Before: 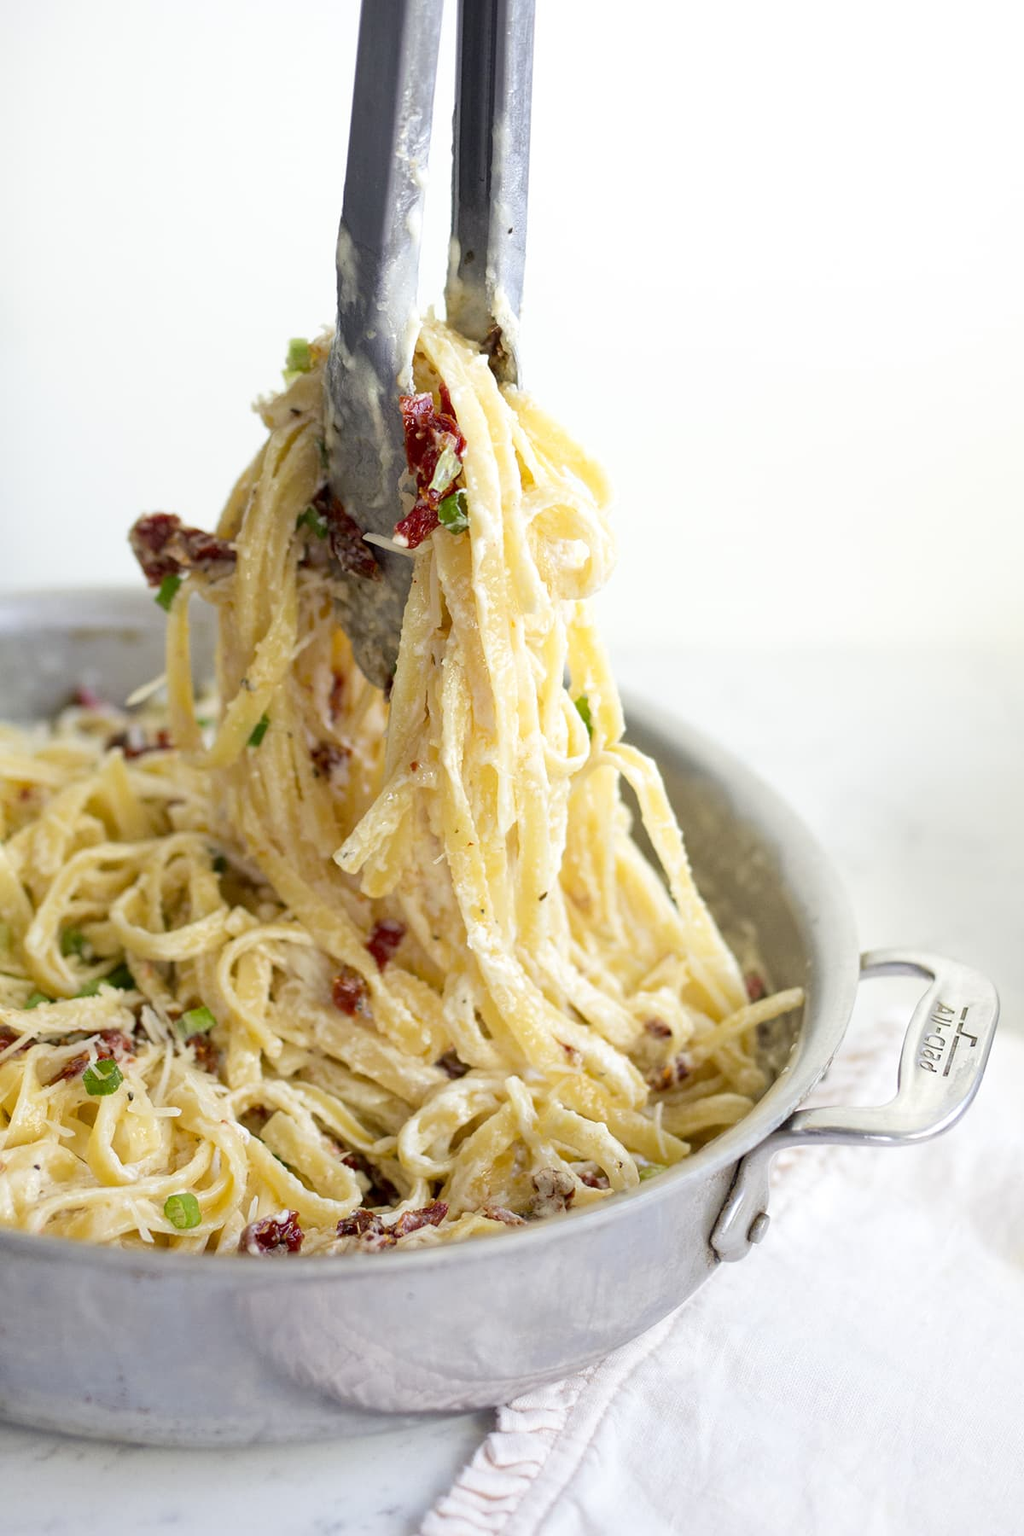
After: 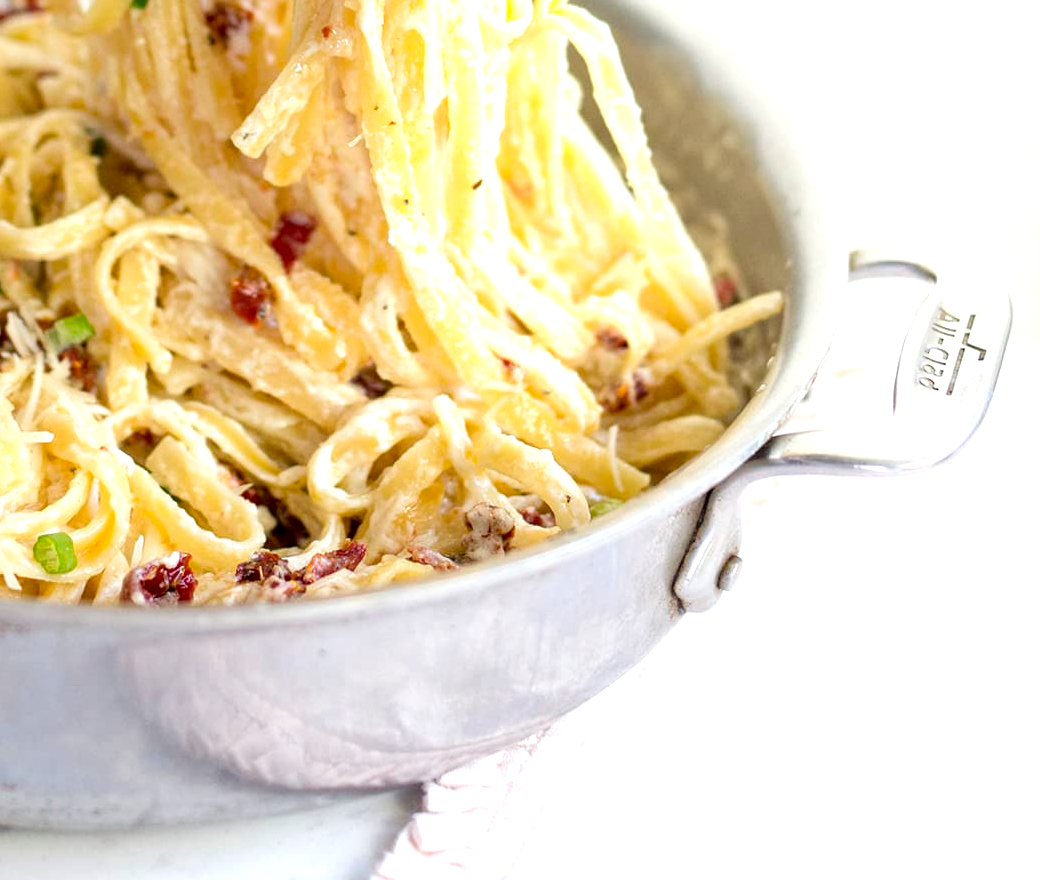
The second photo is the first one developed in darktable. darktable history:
crop and rotate: left 13.306%, top 48.129%, bottom 2.928%
levels: levels [0, 0.43, 0.859]
exposure: exposure 0.014 EV, compensate highlight preservation false
